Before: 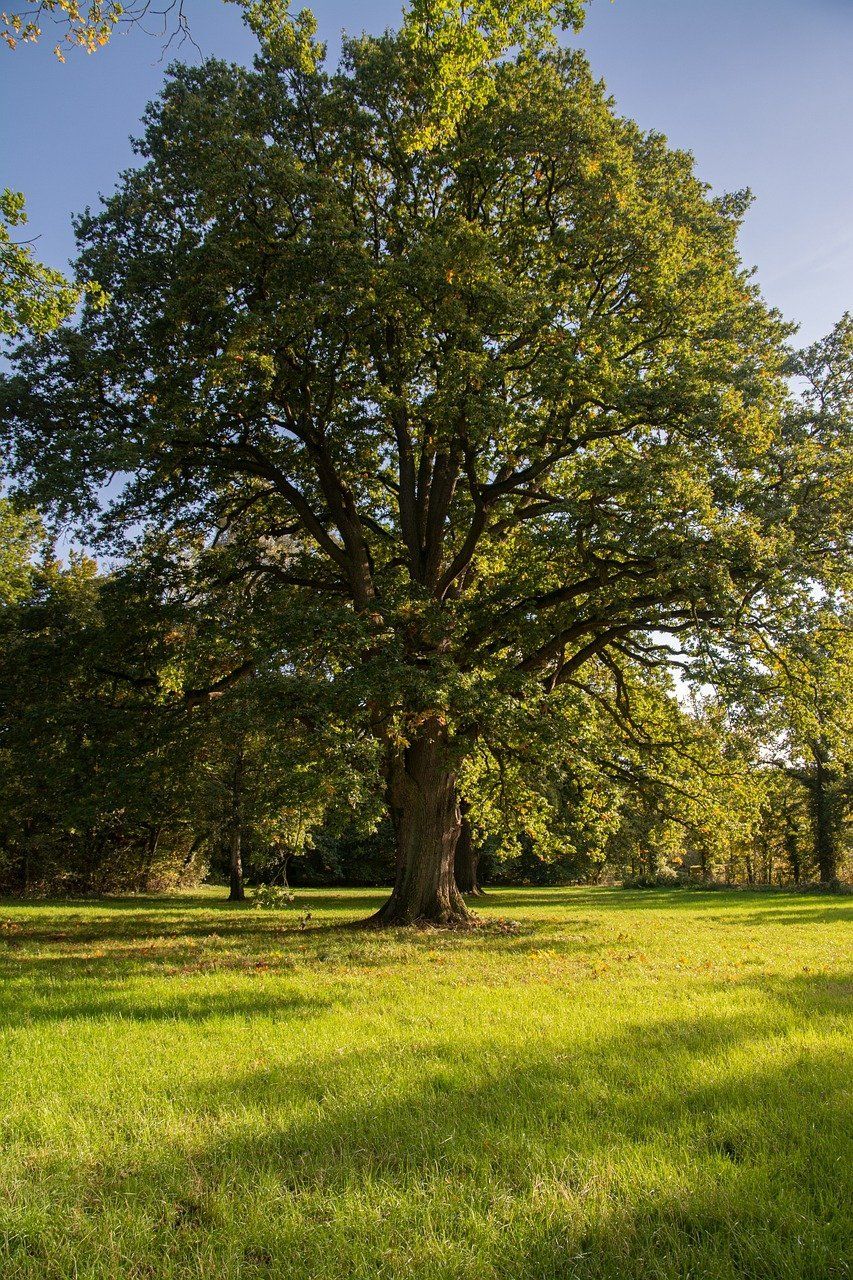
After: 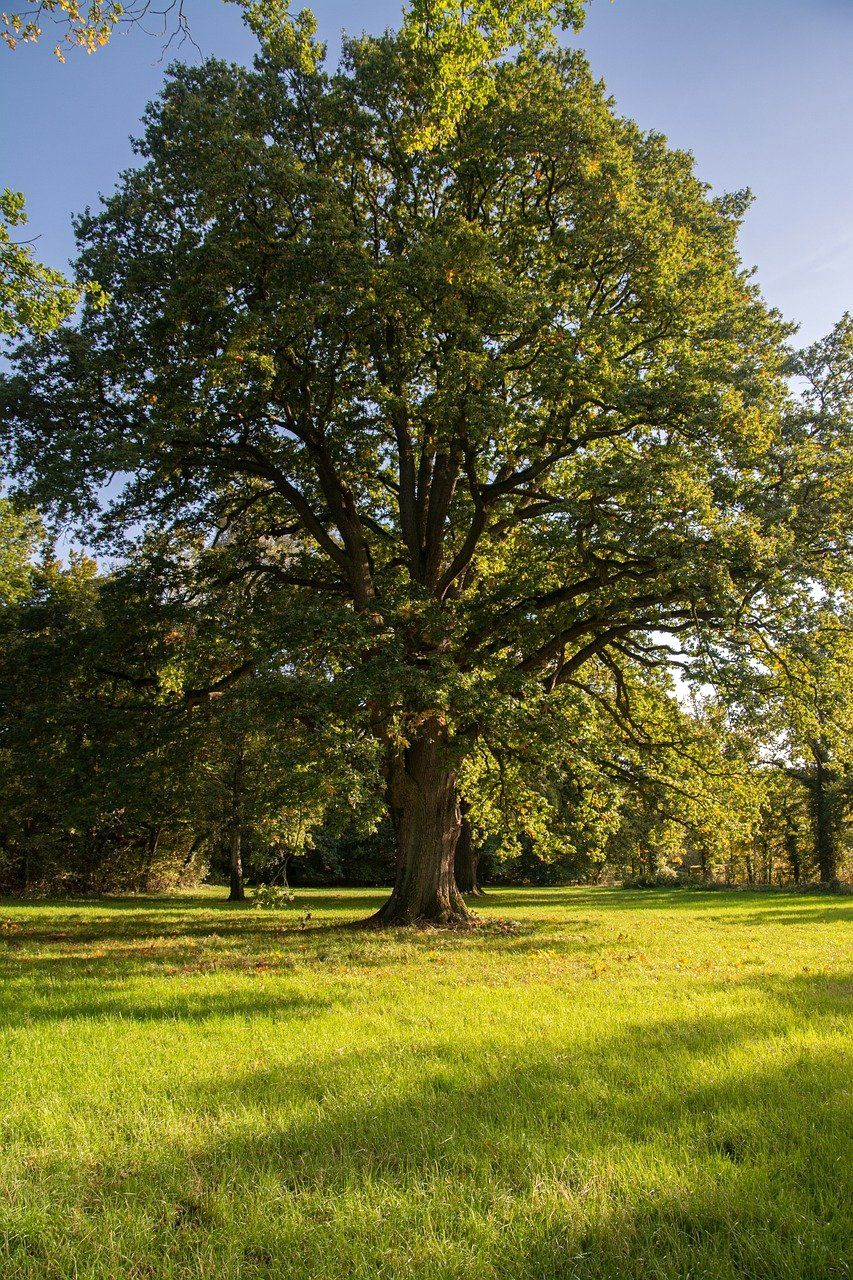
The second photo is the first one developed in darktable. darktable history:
exposure: exposure 0.131 EV, compensate highlight preservation false
